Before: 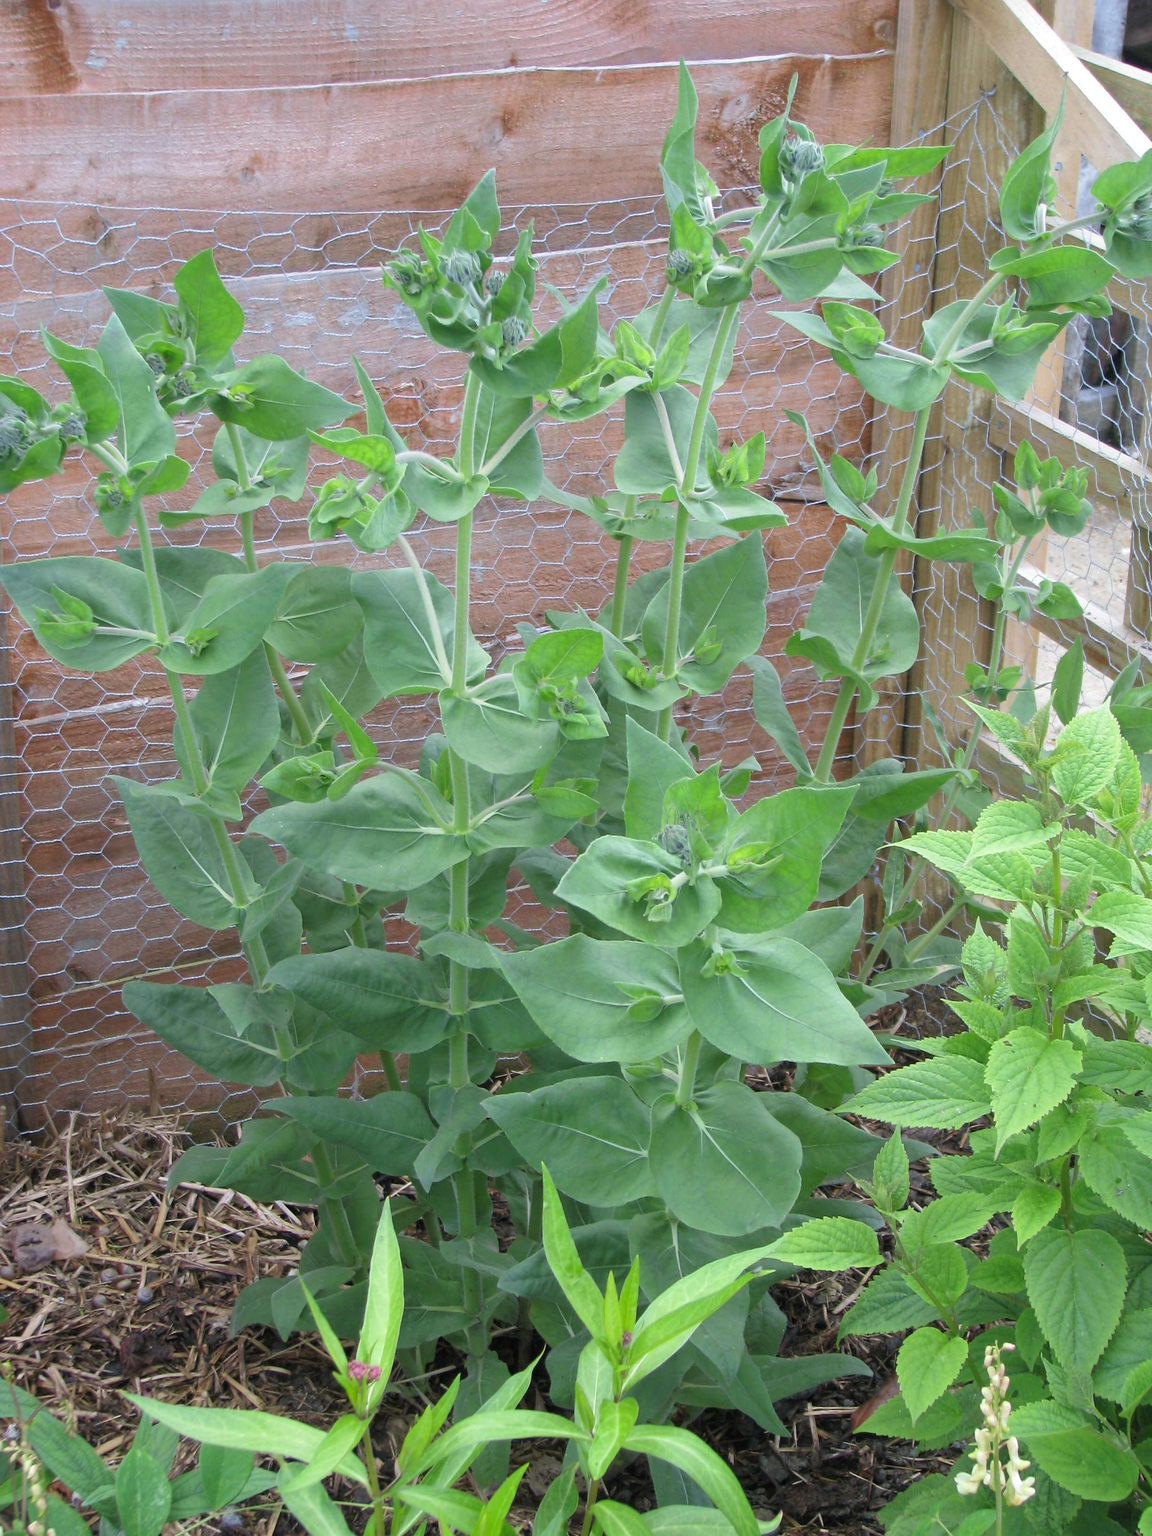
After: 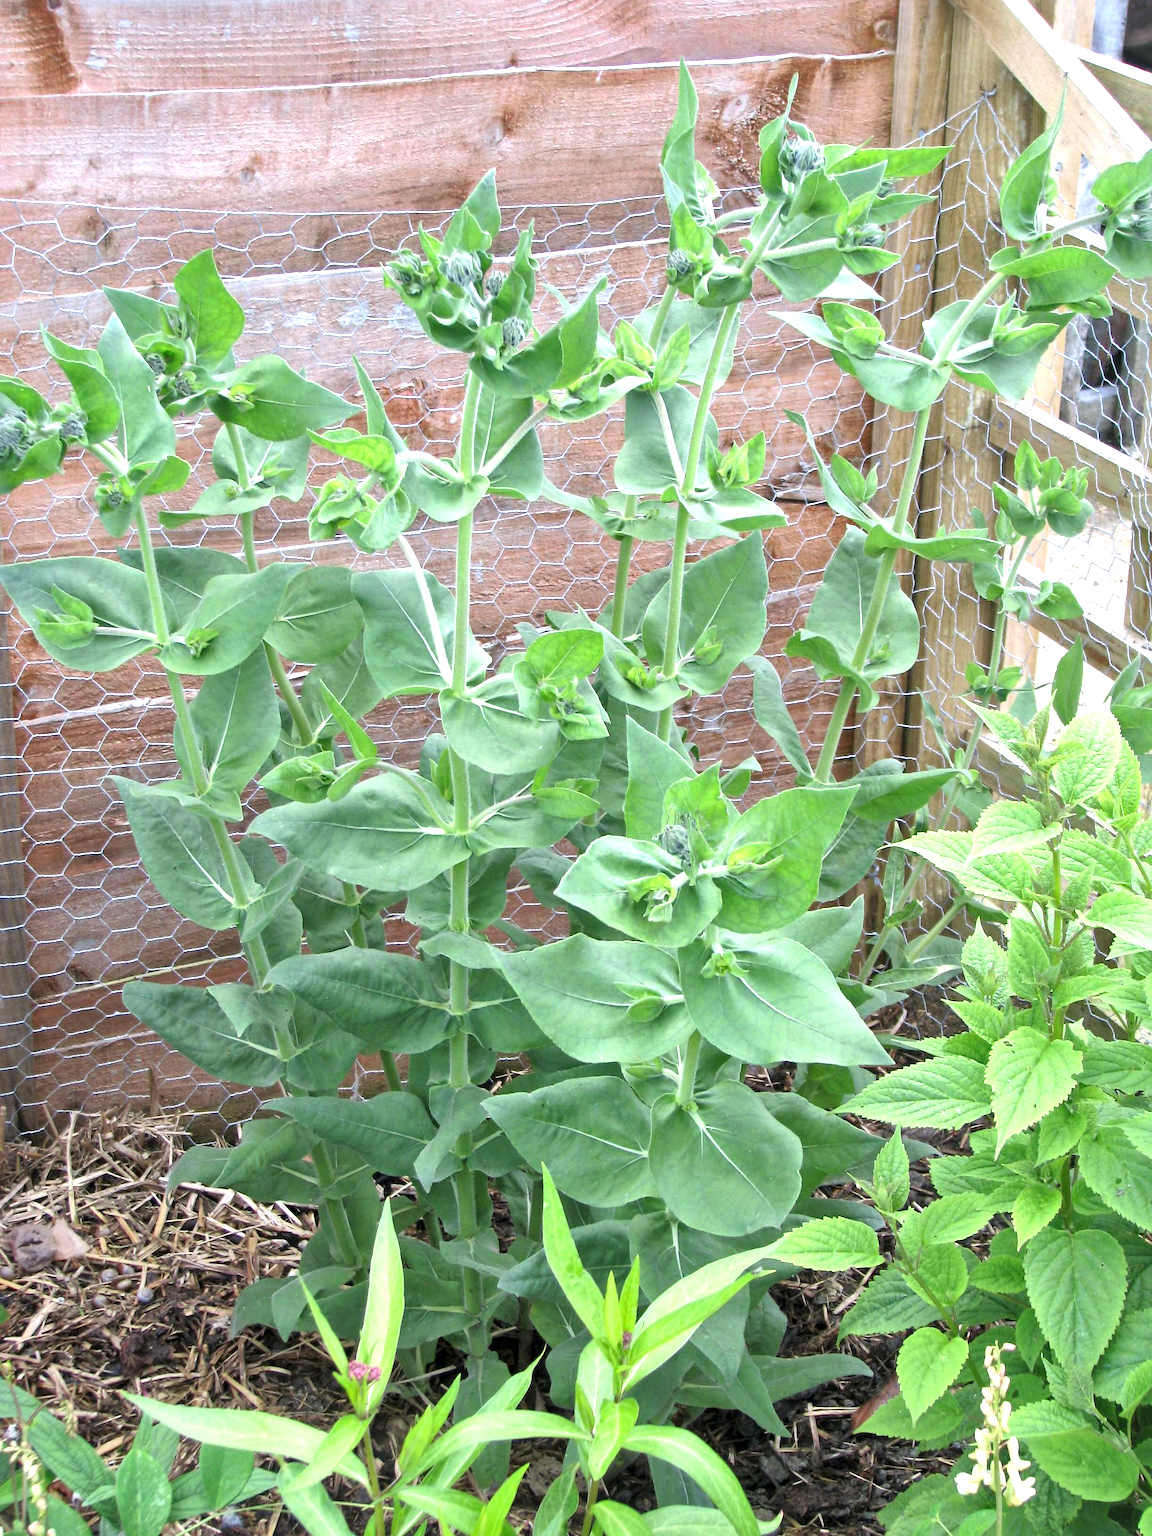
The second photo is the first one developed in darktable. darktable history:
local contrast: mode bilateral grid, contrast 49, coarseness 50, detail 150%, midtone range 0.2
exposure: black level correction 0, exposure 0.691 EV, compensate highlight preservation false
